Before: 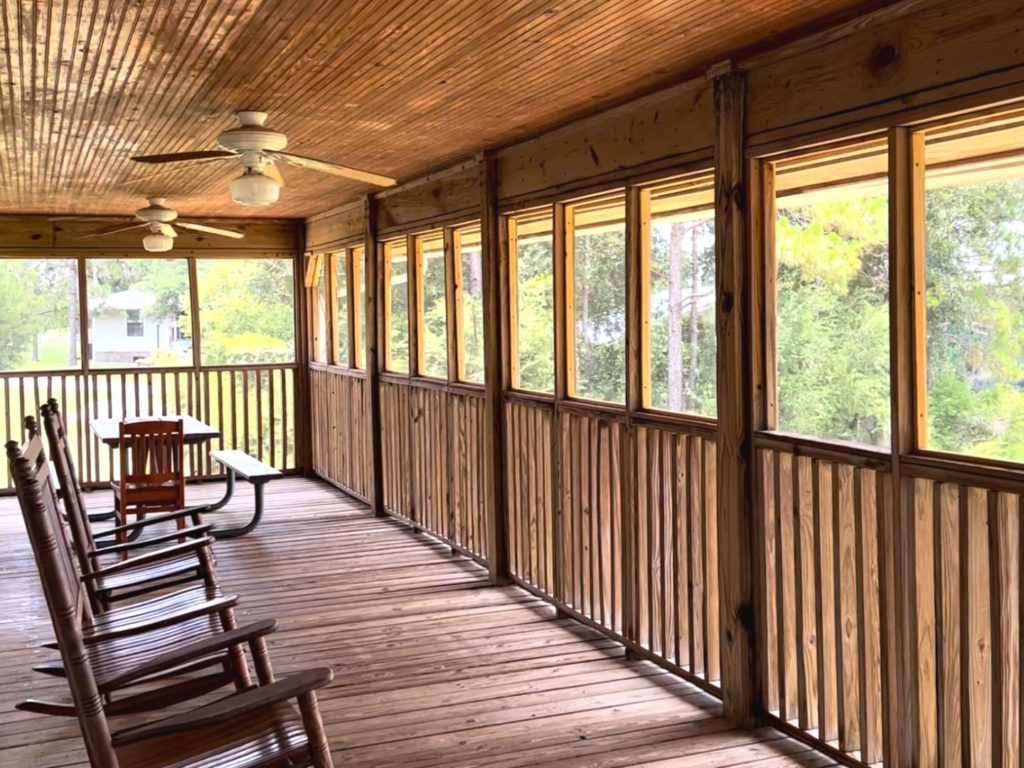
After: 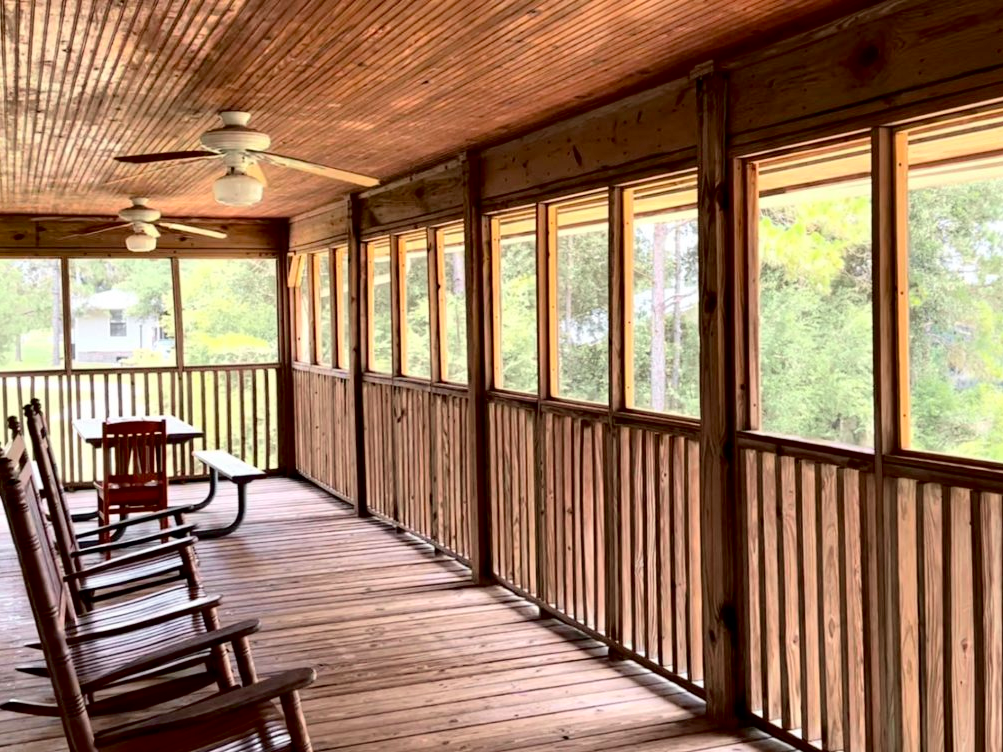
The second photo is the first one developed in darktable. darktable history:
exposure: black level correction 0.007, compensate highlight preservation false
tone curve: curves: ch0 [(0.003, 0) (0.066, 0.023) (0.149, 0.094) (0.264, 0.238) (0.395, 0.421) (0.517, 0.56) (0.688, 0.743) (0.813, 0.846) (1, 1)]; ch1 [(0, 0) (0.164, 0.115) (0.337, 0.332) (0.39, 0.398) (0.464, 0.461) (0.501, 0.5) (0.507, 0.503) (0.534, 0.537) (0.577, 0.59) (0.652, 0.681) (0.733, 0.749) (0.811, 0.796) (1, 1)]; ch2 [(0, 0) (0.337, 0.382) (0.464, 0.476) (0.501, 0.502) (0.527, 0.54) (0.551, 0.565) (0.6, 0.59) (0.687, 0.675) (1, 1)], color space Lab, independent channels, preserve colors none
crop: left 1.743%, right 0.268%, bottom 2.011%
